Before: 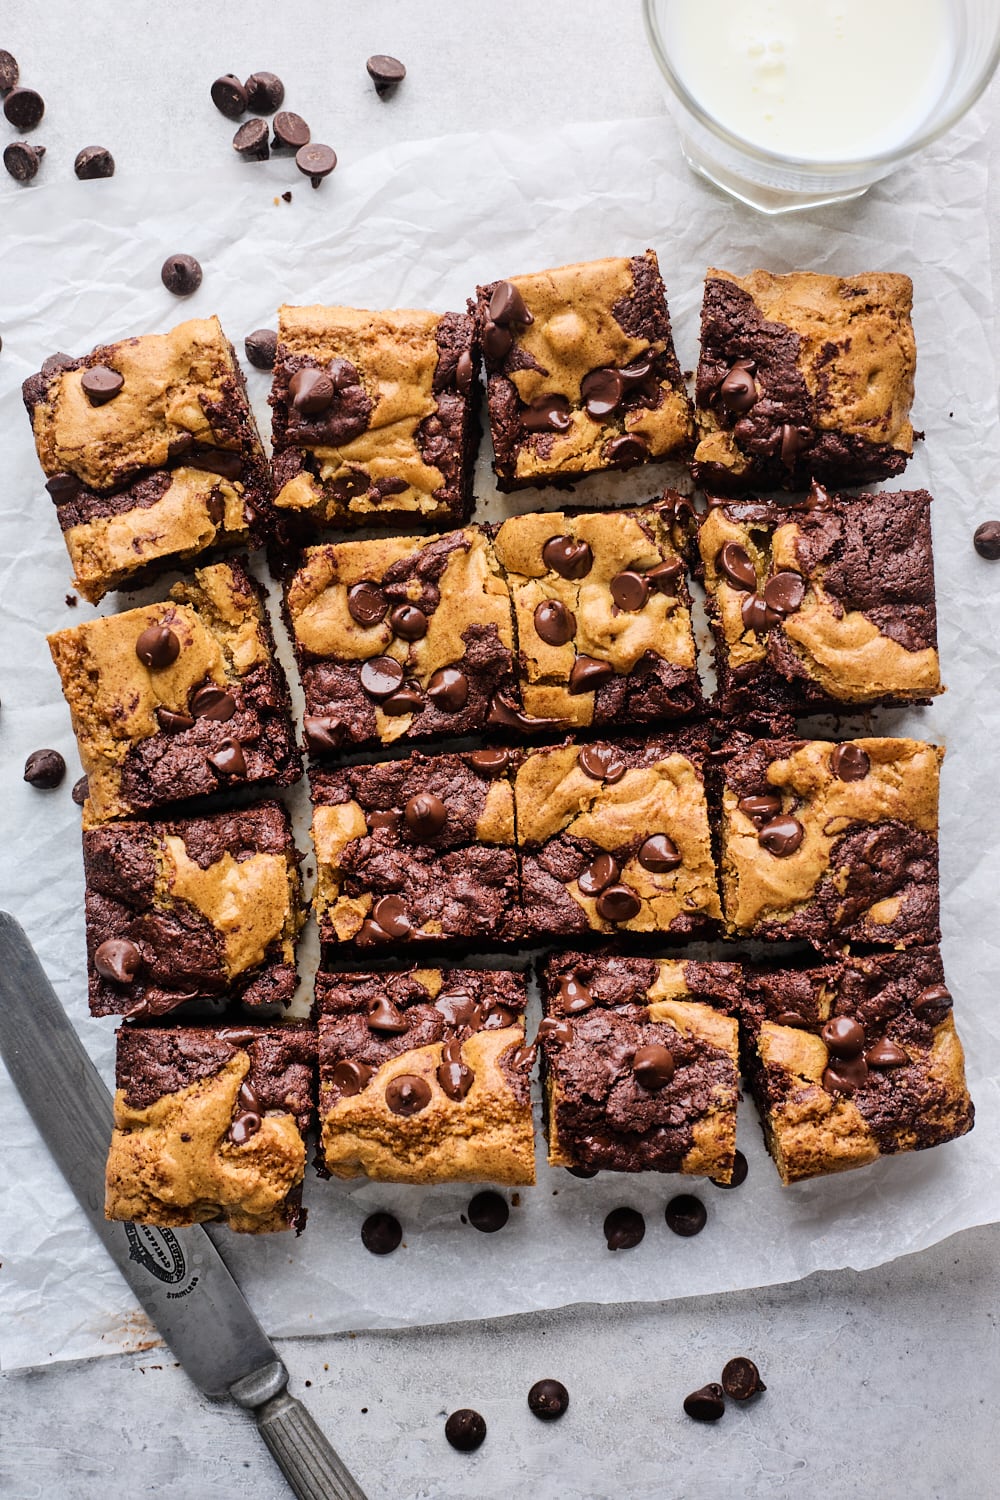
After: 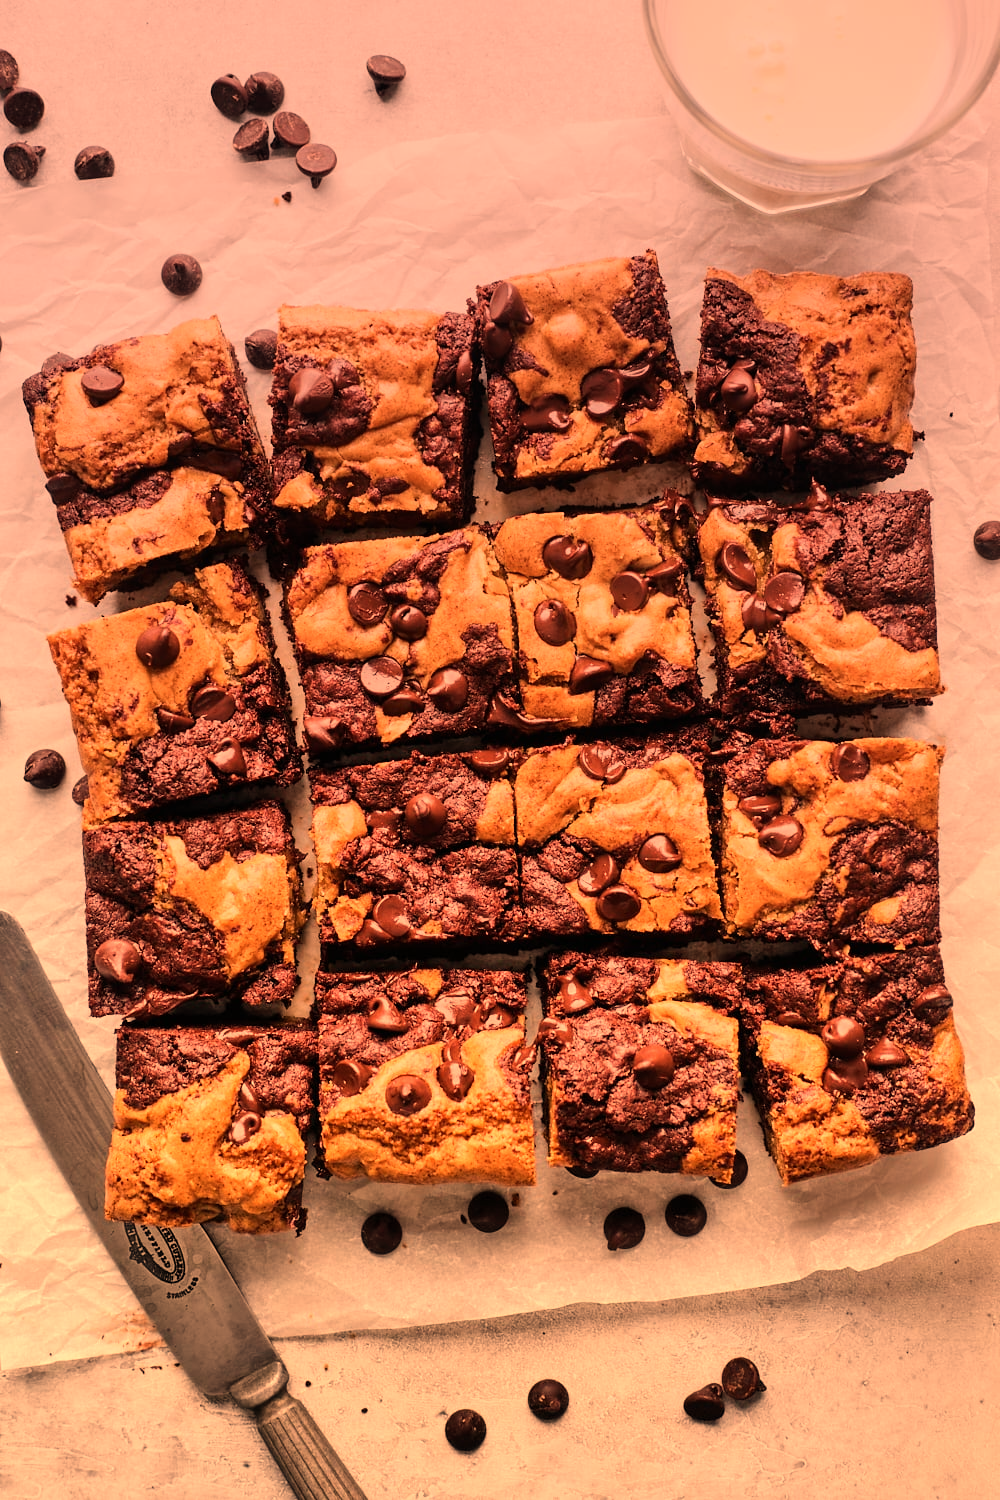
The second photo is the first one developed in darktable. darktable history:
white balance: red 1.467, blue 0.684
graduated density: hue 238.83°, saturation 50%
